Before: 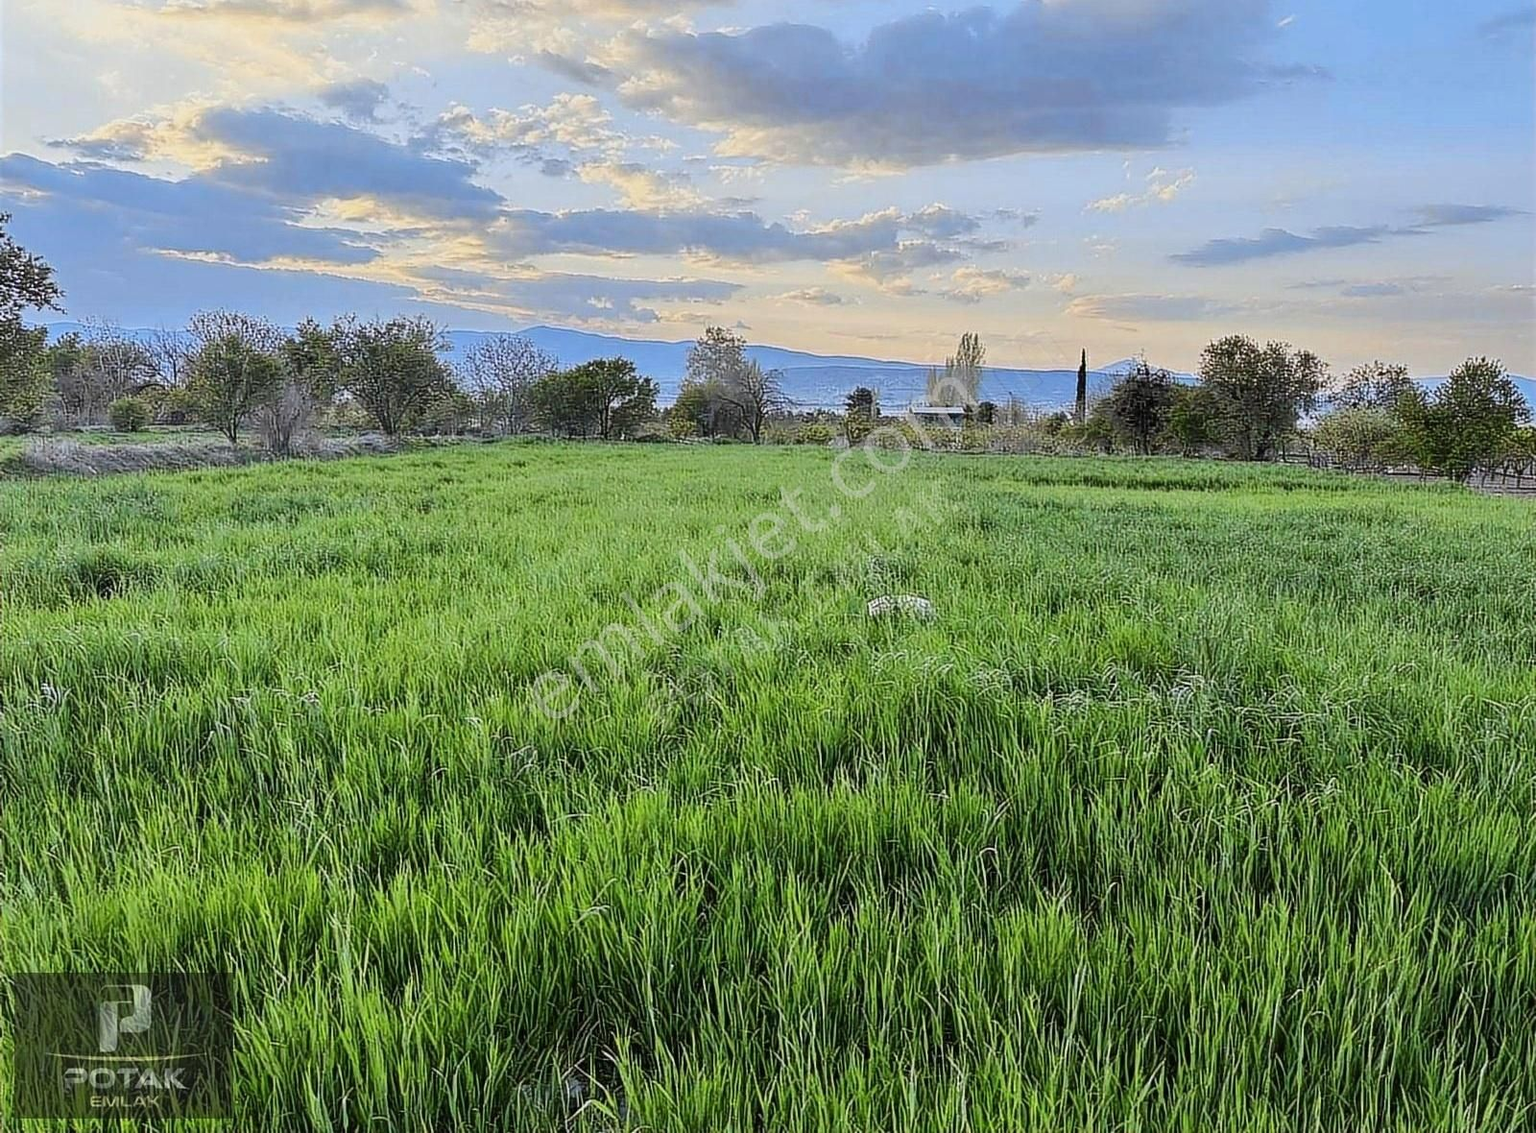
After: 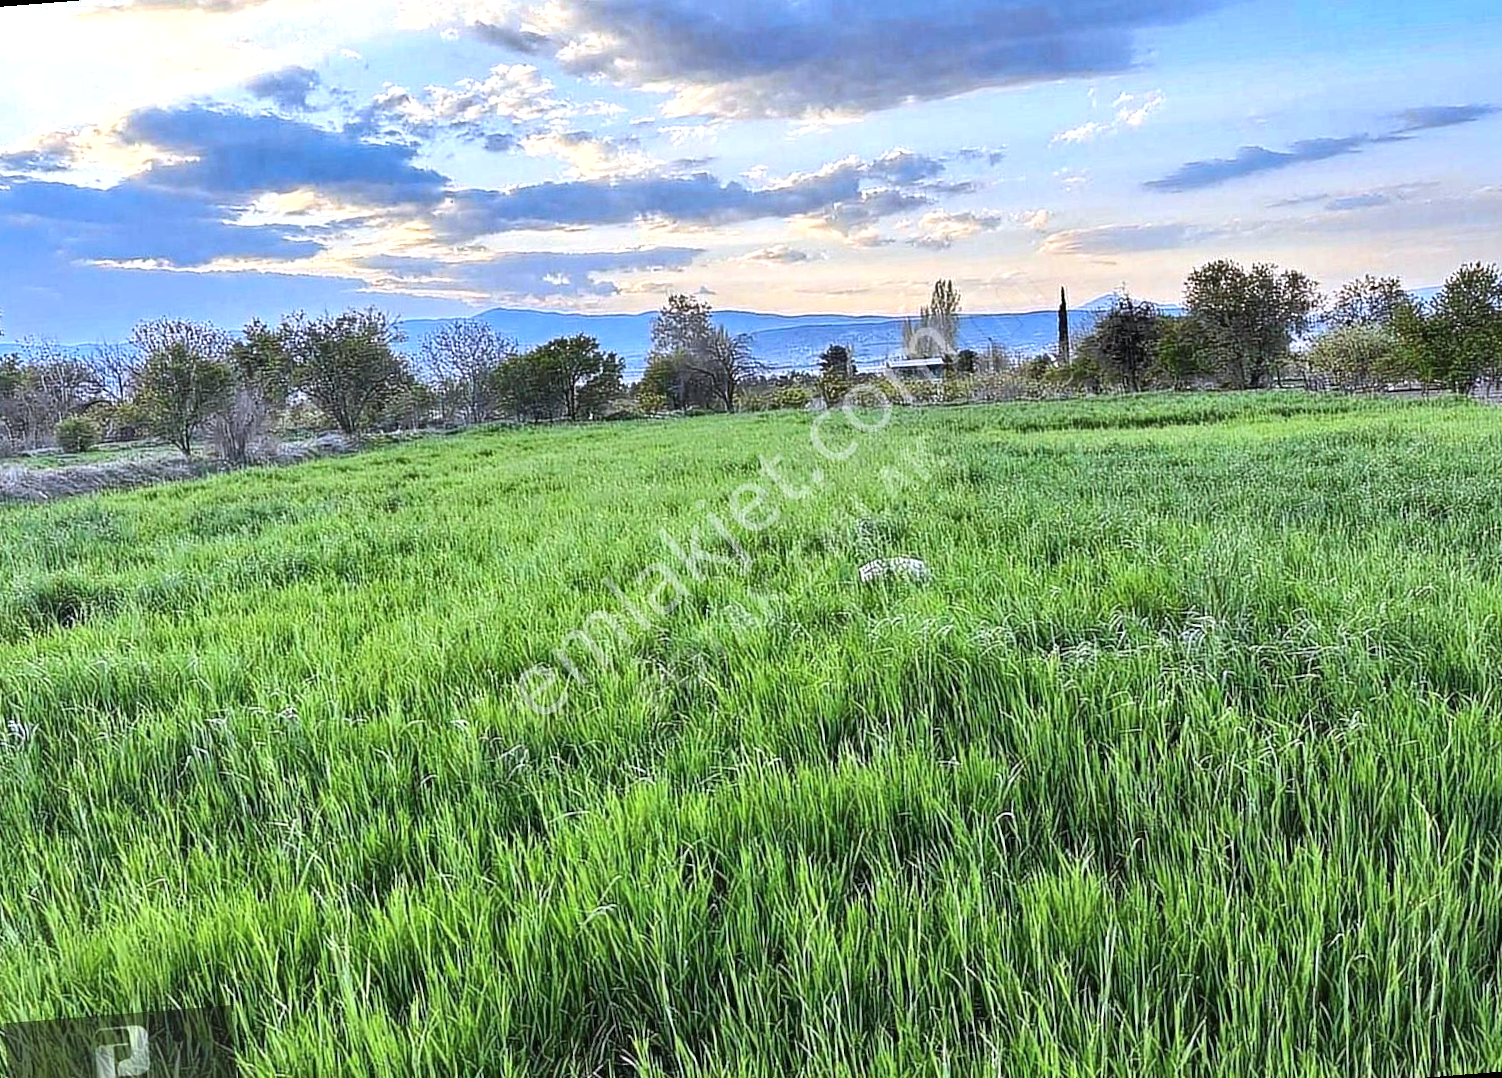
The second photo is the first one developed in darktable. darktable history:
shadows and highlights: shadows 43.71, white point adjustment -1.46, soften with gaussian
exposure: black level correction 0, exposure 0.7 EV, compensate exposure bias true, compensate highlight preservation false
color calibration: illuminant as shot in camera, x 0.358, y 0.373, temperature 4628.91 K
rotate and perspective: rotation -4.57°, crop left 0.054, crop right 0.944, crop top 0.087, crop bottom 0.914
